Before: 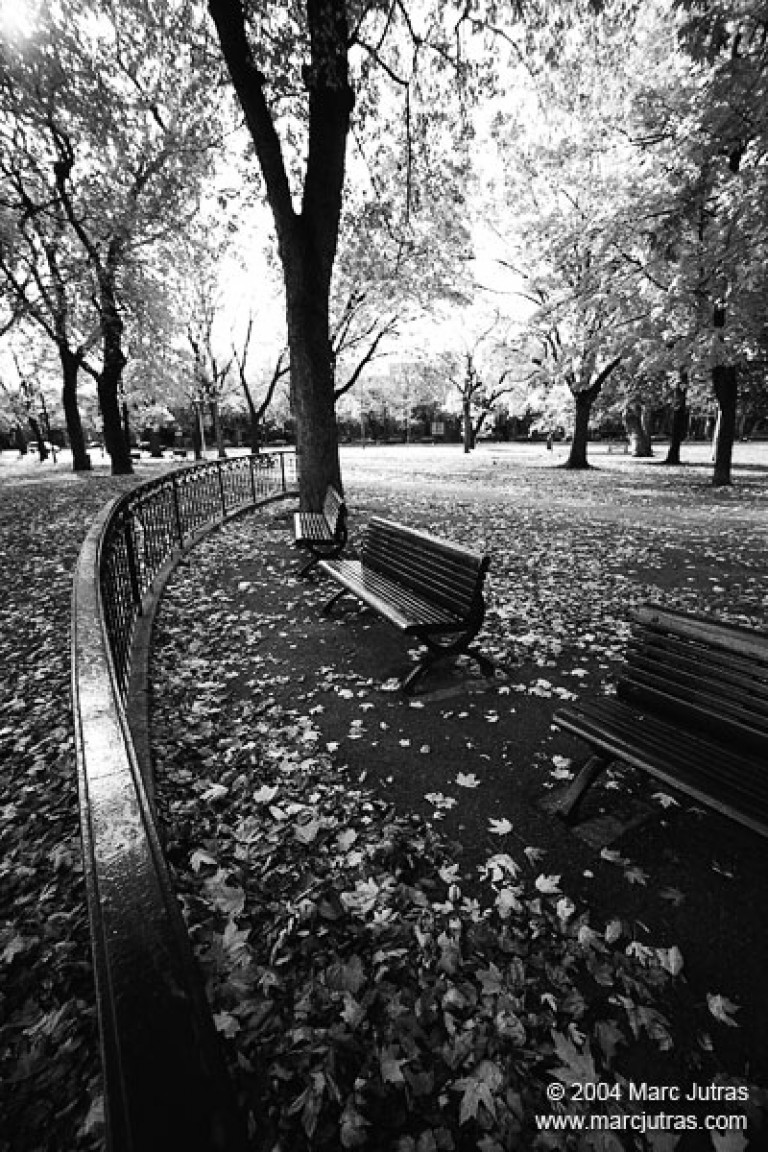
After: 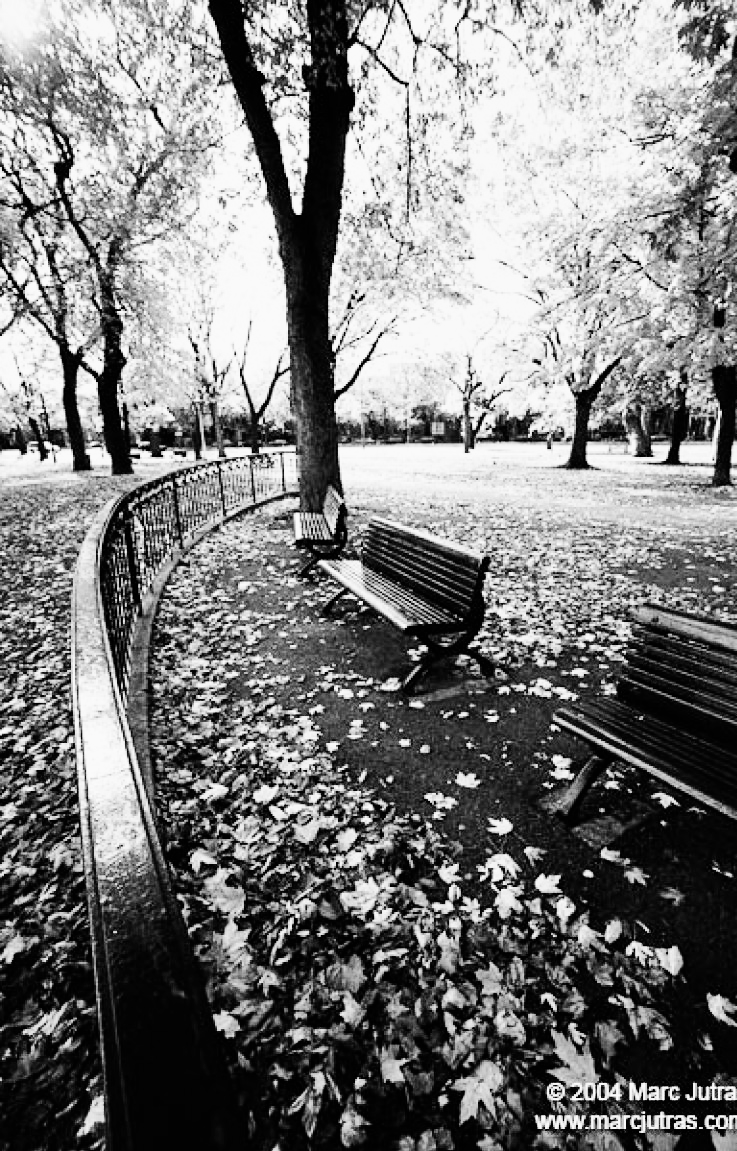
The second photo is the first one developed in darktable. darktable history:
crop: right 4.019%, bottom 0.05%
exposure: black level correction 0, exposure 1.453 EV, compensate exposure bias true, compensate highlight preservation false
tone equalizer: -8 EV -0.759 EV, -7 EV -0.693 EV, -6 EV -0.601 EV, -5 EV -0.387 EV, -3 EV 0.366 EV, -2 EV 0.6 EV, -1 EV 0.677 EV, +0 EV 0.755 EV, edges refinement/feathering 500, mask exposure compensation -1.57 EV, preserve details no
shadows and highlights: shadows 48.13, highlights -42.32, soften with gaussian
filmic rgb: black relative exposure -6.96 EV, white relative exposure 5.63 EV, hardness 2.86, color science v6 (2022)
